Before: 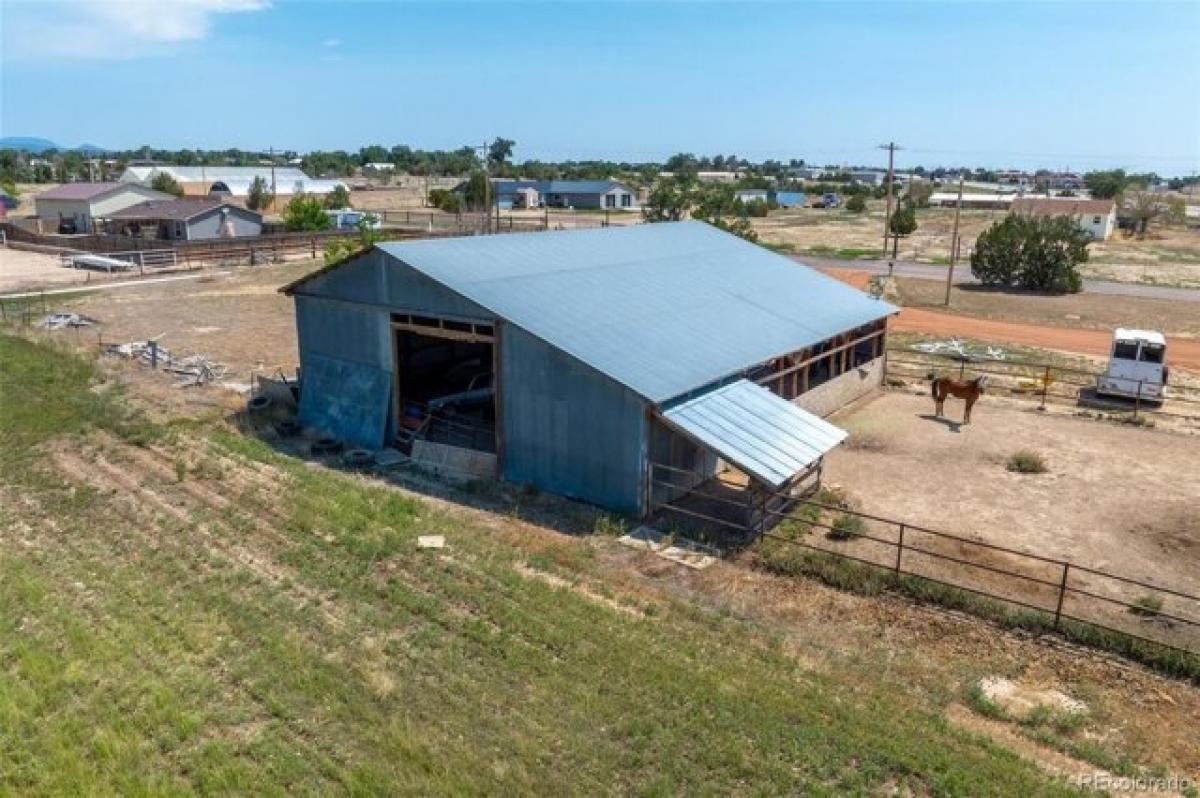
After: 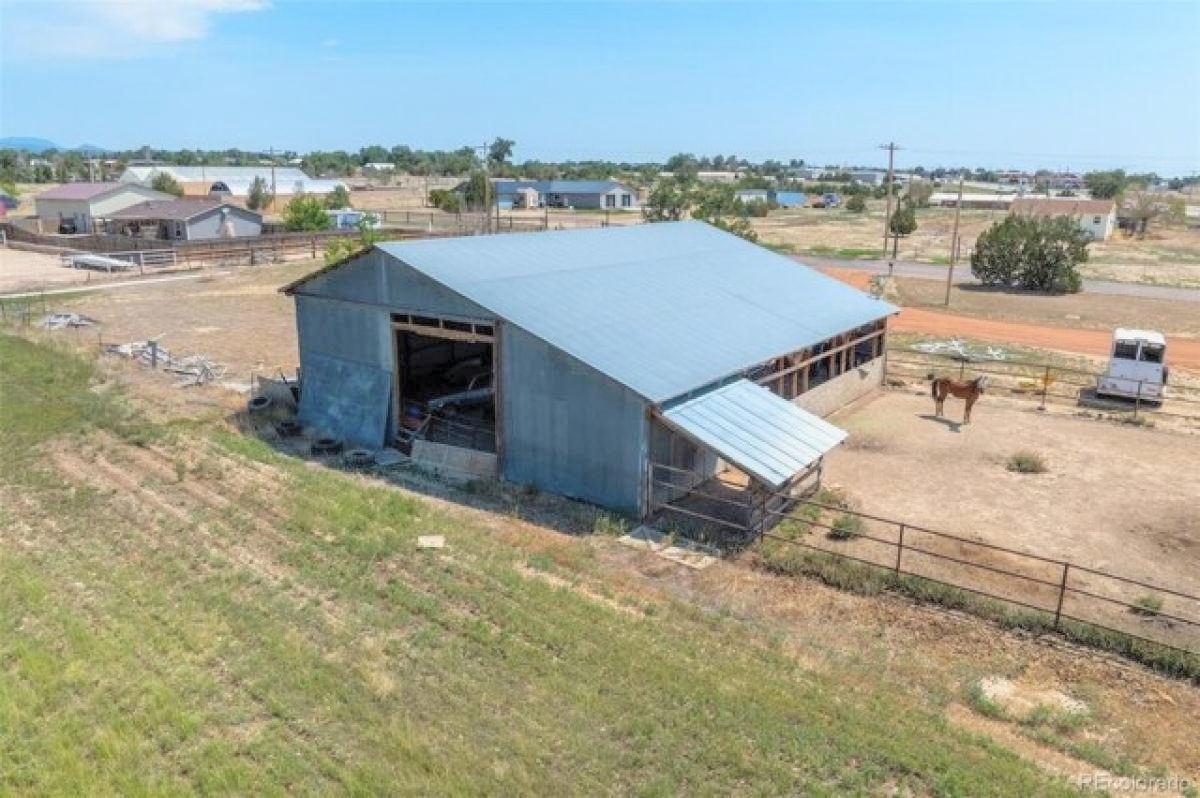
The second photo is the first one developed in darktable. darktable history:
exposure: exposure -0.177 EV, compensate highlight preservation false
contrast brightness saturation: brightness 0.28
